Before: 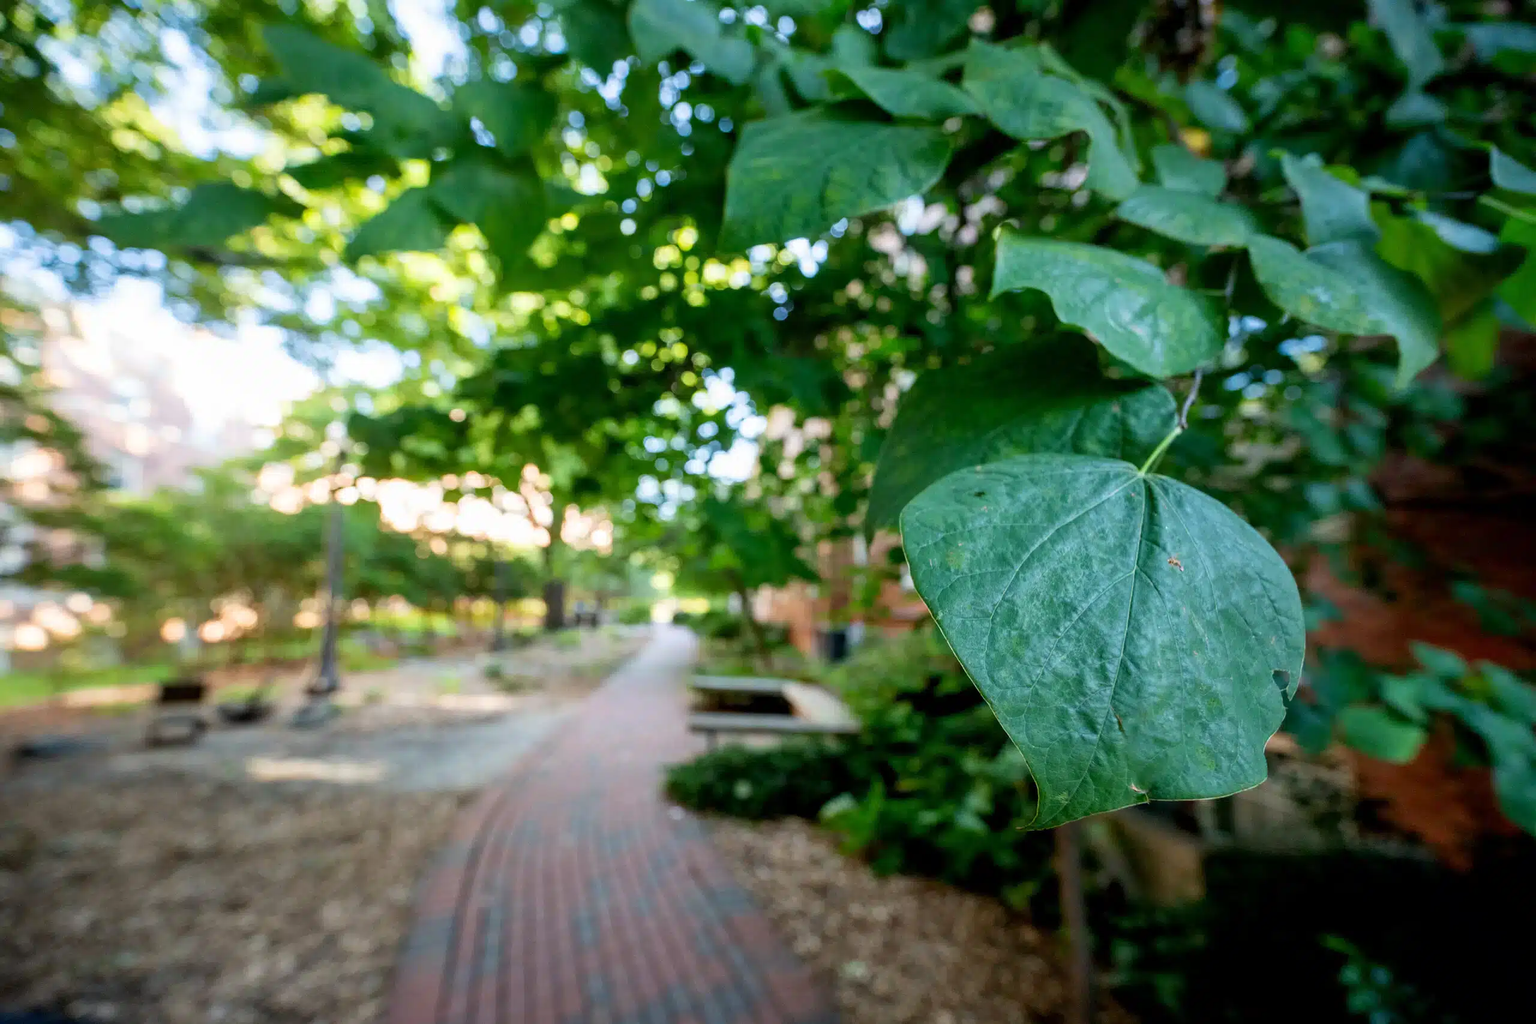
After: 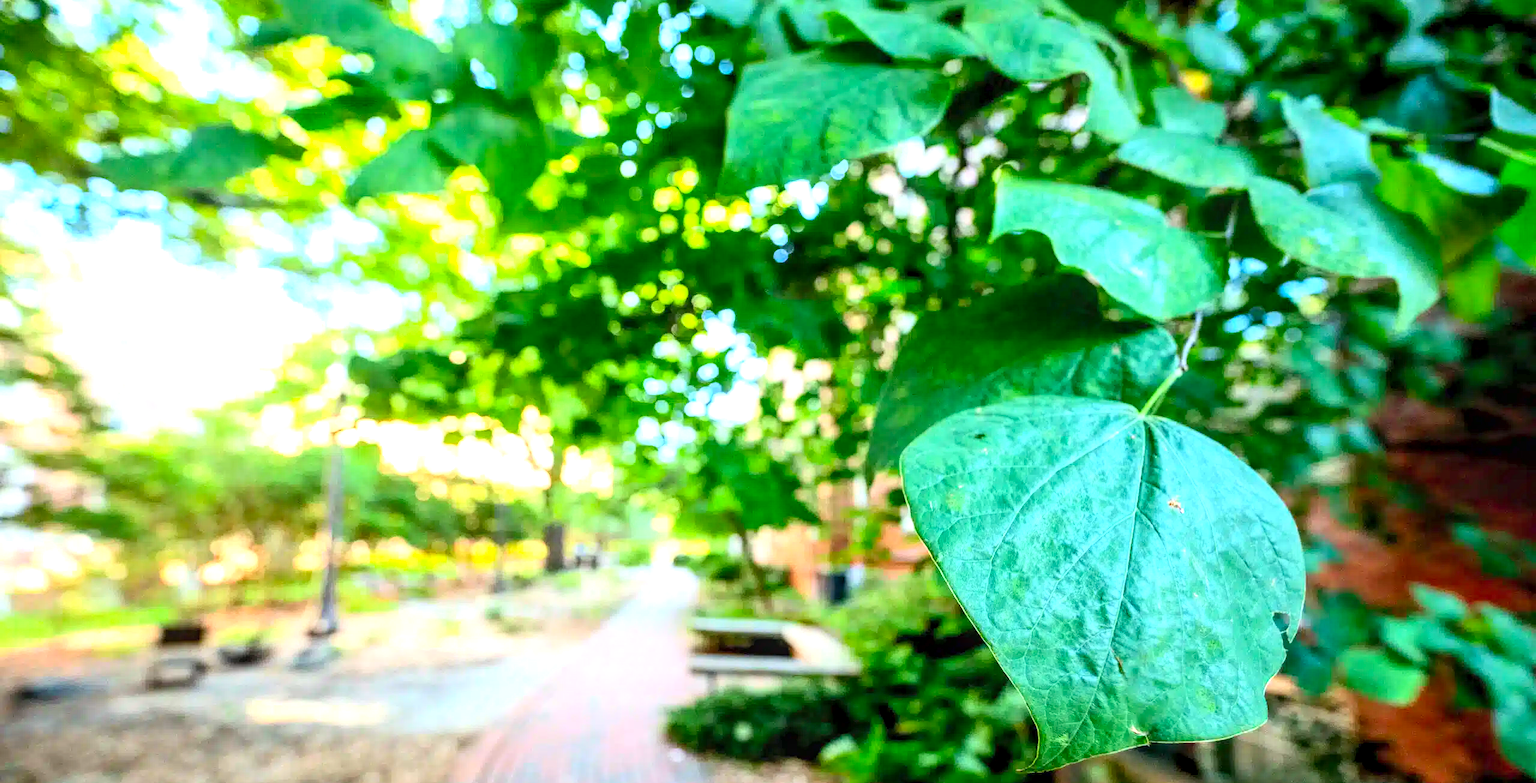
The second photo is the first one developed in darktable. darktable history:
exposure: black level correction 0.001, exposure 0.963 EV, compensate exposure bias true, compensate highlight preservation false
local contrast: on, module defaults
contrast brightness saturation: contrast 0.244, brightness 0.254, saturation 0.375
crop: top 5.7%, bottom 17.791%
